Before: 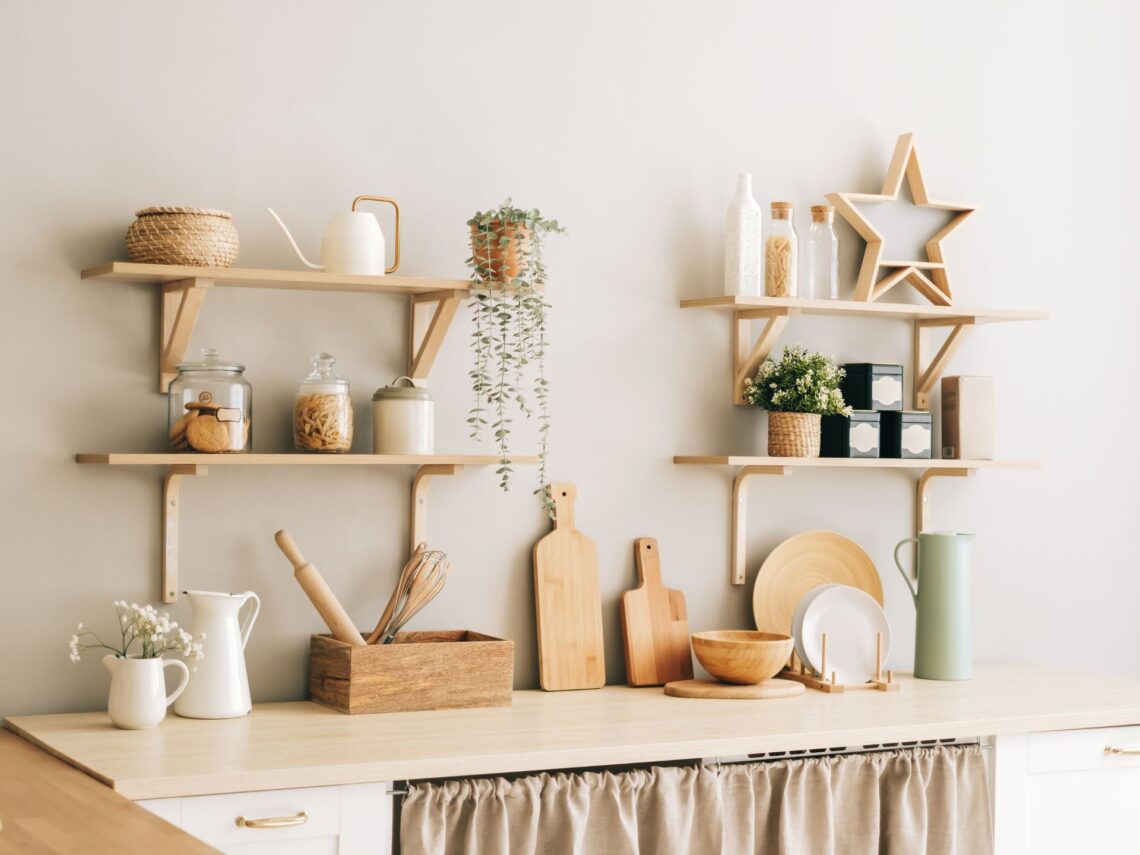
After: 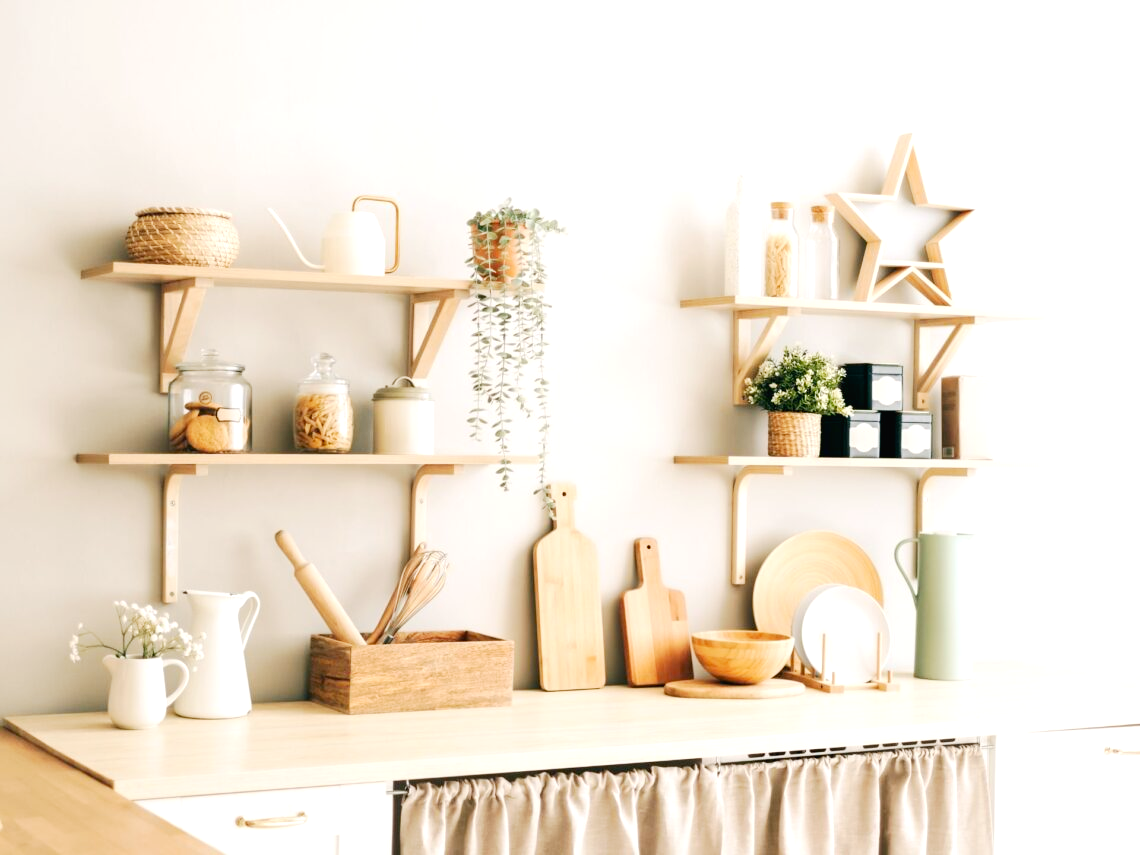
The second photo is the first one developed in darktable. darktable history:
exposure: black level correction 0.001, exposure 0.5 EV, compensate exposure bias true, compensate highlight preservation false
tone curve: curves: ch0 [(0, 0.013) (0.054, 0.018) (0.205, 0.191) (0.289, 0.292) (0.39, 0.424) (0.493, 0.551) (0.666, 0.743) (0.795, 0.841) (1, 0.998)]; ch1 [(0, 0) (0.385, 0.343) (0.439, 0.415) (0.494, 0.495) (0.501, 0.501) (0.51, 0.509) (0.548, 0.554) (0.586, 0.601) (0.66, 0.687) (0.783, 0.804) (1, 1)]; ch2 [(0, 0) (0.304, 0.31) (0.403, 0.399) (0.441, 0.428) (0.47, 0.469) (0.498, 0.496) (0.524, 0.538) (0.566, 0.579) (0.633, 0.665) (0.7, 0.711) (1, 1)], preserve colors none
